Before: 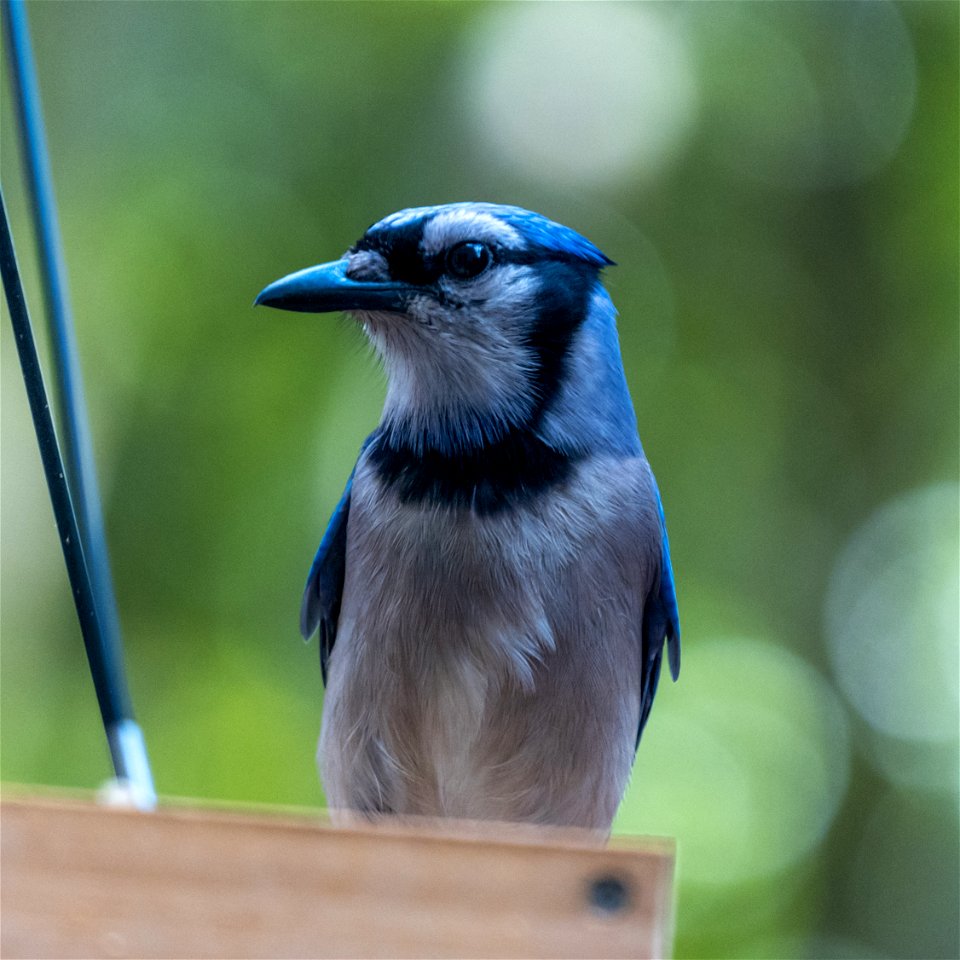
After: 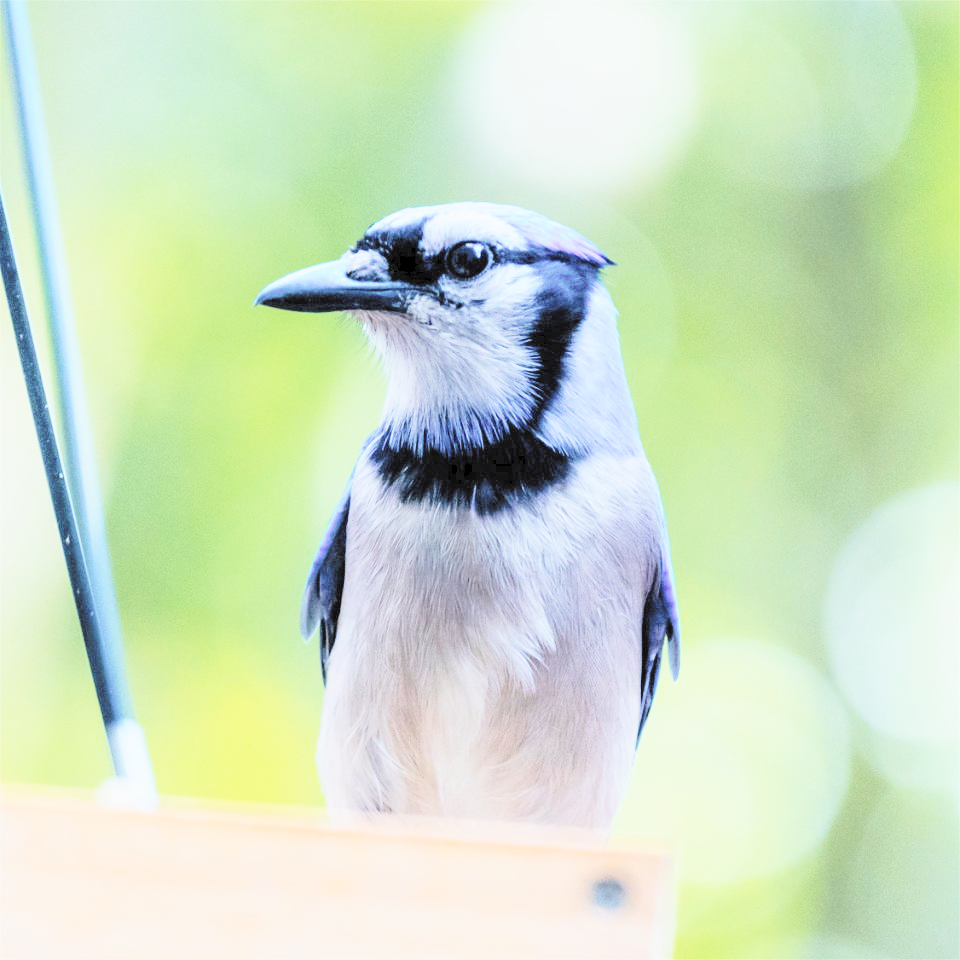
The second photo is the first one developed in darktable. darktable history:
contrast brightness saturation: brightness 0.989
tone curve: curves: ch0 [(0, 0) (0.187, 0.12) (0.384, 0.363) (0.577, 0.681) (0.735, 0.881) (0.864, 0.959) (1, 0.987)]; ch1 [(0, 0) (0.402, 0.36) (0.476, 0.466) (0.501, 0.501) (0.518, 0.514) (0.564, 0.614) (0.614, 0.664) (0.741, 0.829) (1, 1)]; ch2 [(0, 0) (0.429, 0.387) (0.483, 0.481) (0.503, 0.501) (0.522, 0.531) (0.564, 0.605) (0.615, 0.697) (0.702, 0.774) (1, 0.895)], preserve colors none
